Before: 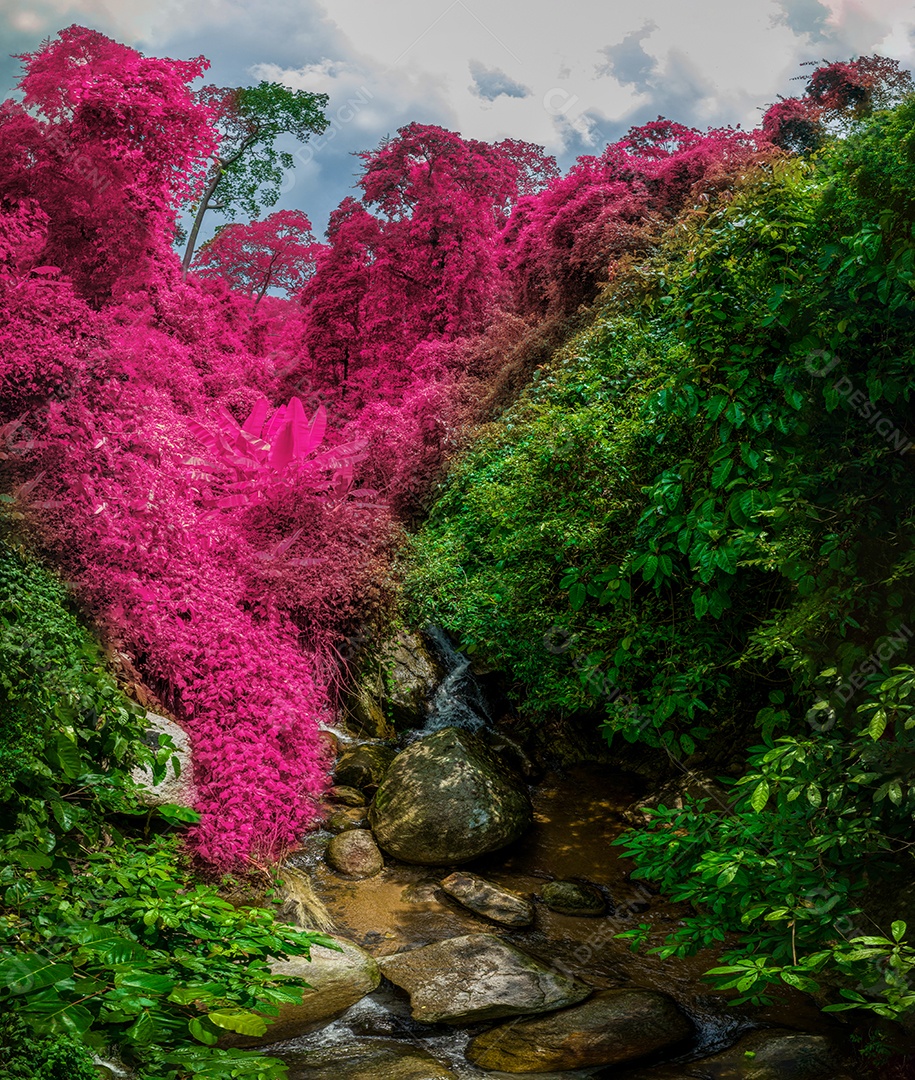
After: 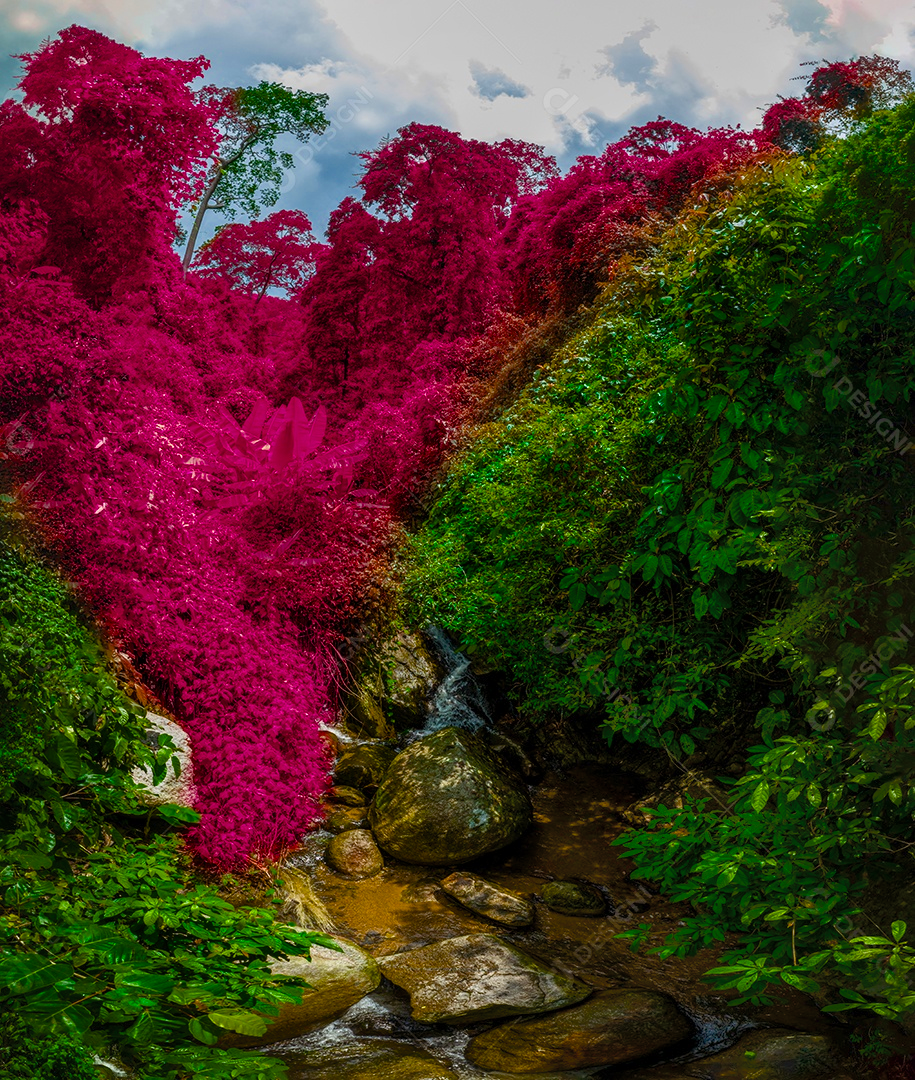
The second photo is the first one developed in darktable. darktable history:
shadows and highlights: shadows 61.68, white point adjustment 0.525, highlights -34.7, compress 83.5%
color balance rgb: shadows lift › chroma 2.012%, shadows lift › hue 49.94°, perceptual saturation grading › global saturation 30.576%, global vibrance -1.159%, saturation formula JzAzBz (2021)
